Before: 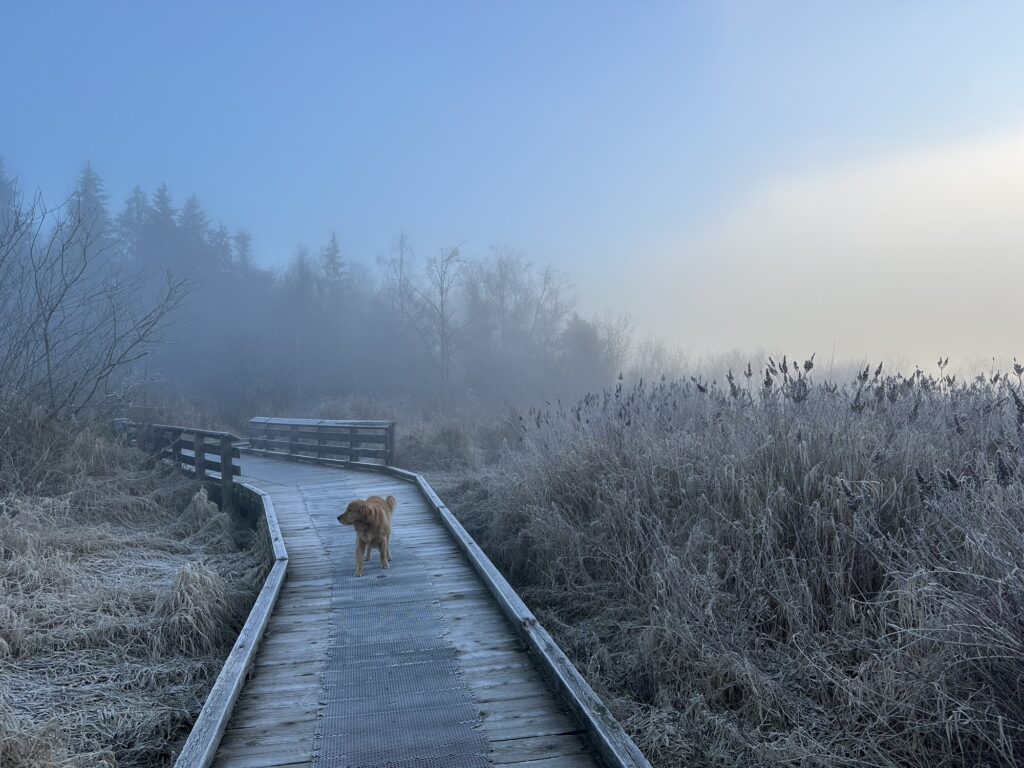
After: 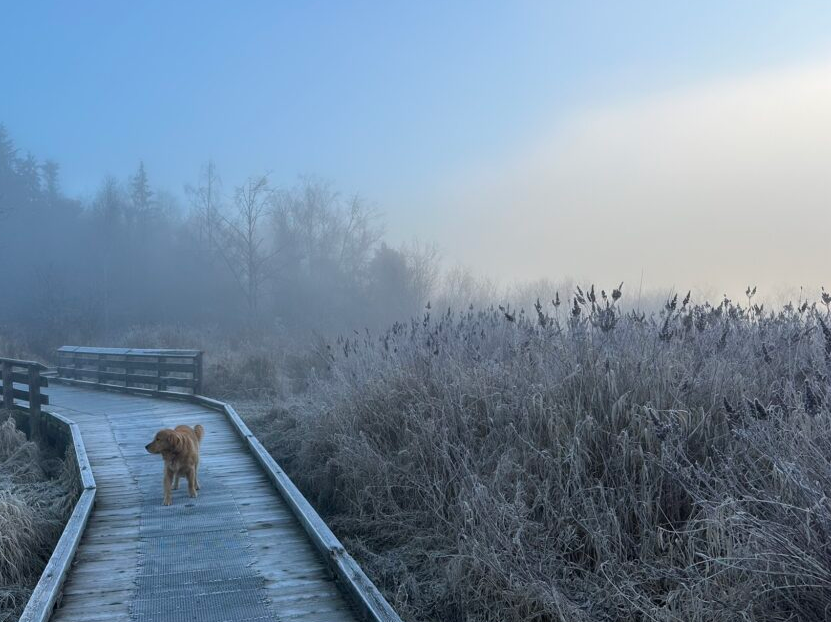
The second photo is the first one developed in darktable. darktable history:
crop: left 18.829%, top 9.363%, right 0%, bottom 9.639%
